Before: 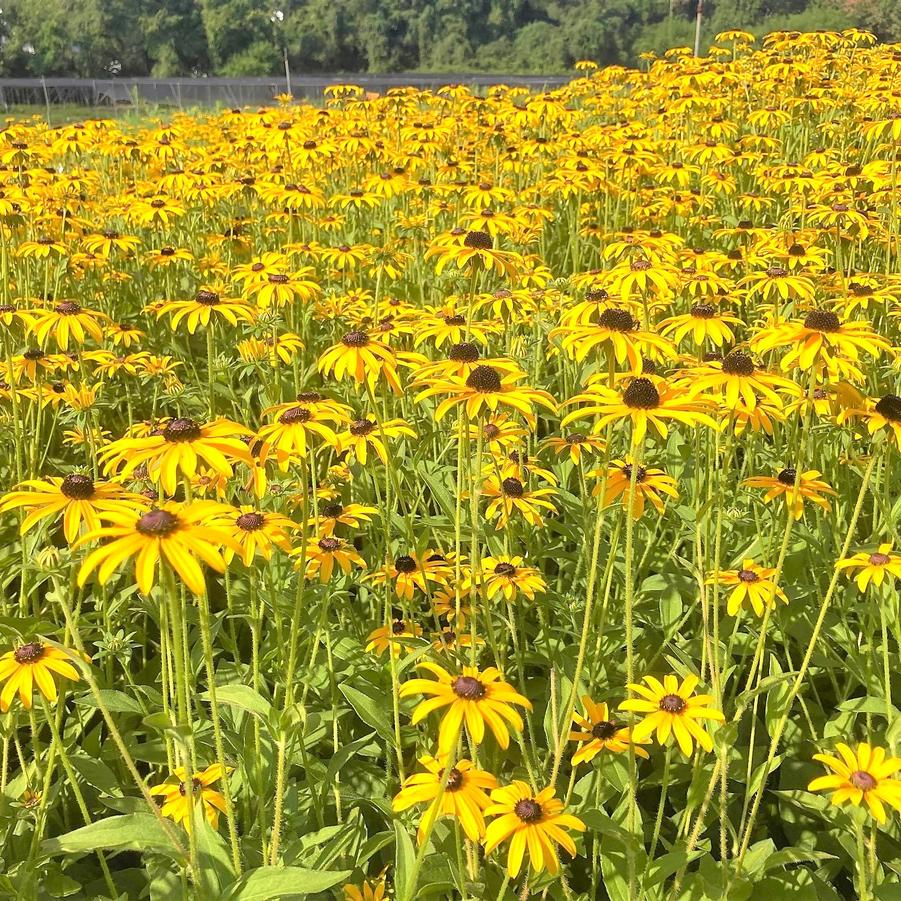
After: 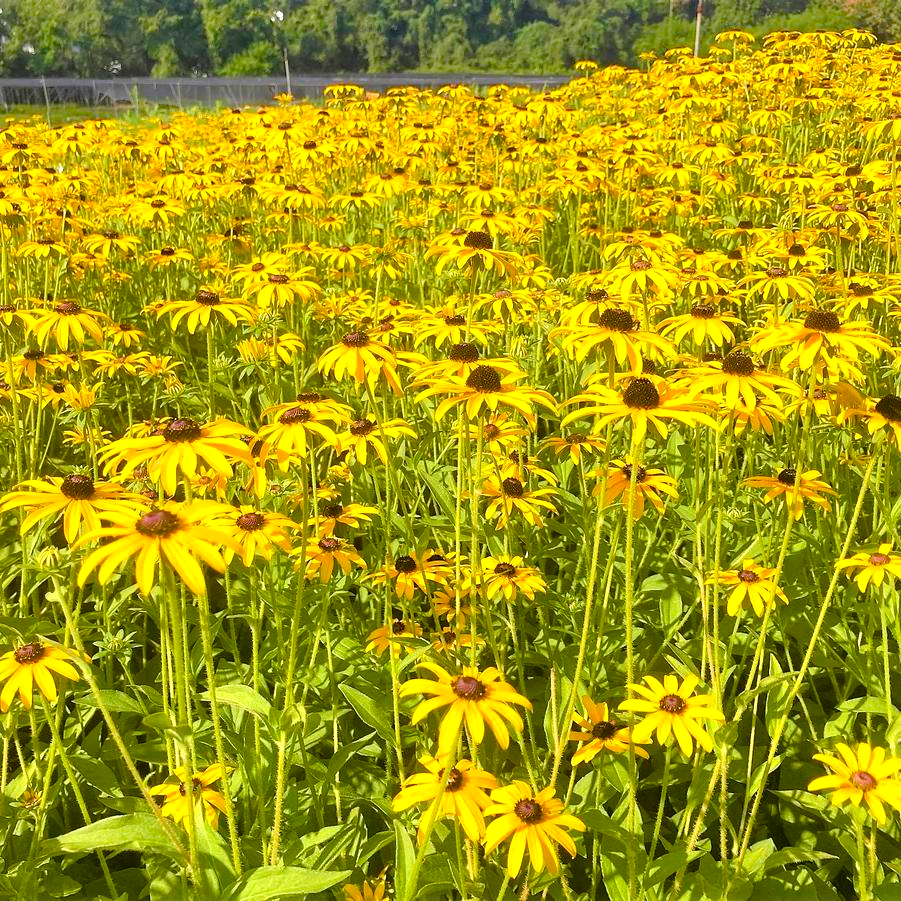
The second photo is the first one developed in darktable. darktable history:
tone equalizer: mask exposure compensation -0.503 EV
color balance rgb: power › hue 72.66°, highlights gain › luminance 14.486%, perceptual saturation grading › global saturation 28.126%, perceptual saturation grading › highlights -24.934%, perceptual saturation grading › mid-tones 25.615%, perceptual saturation grading › shadows 49.61%, global vibrance 20%
